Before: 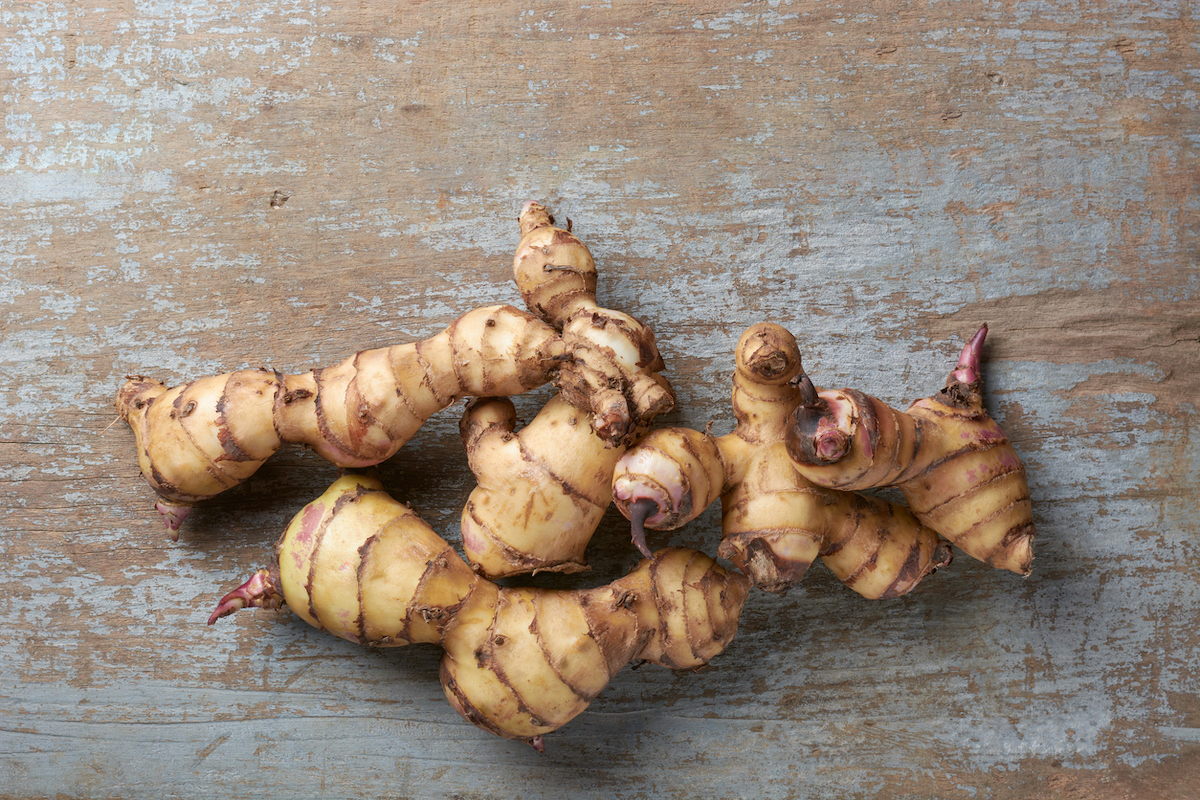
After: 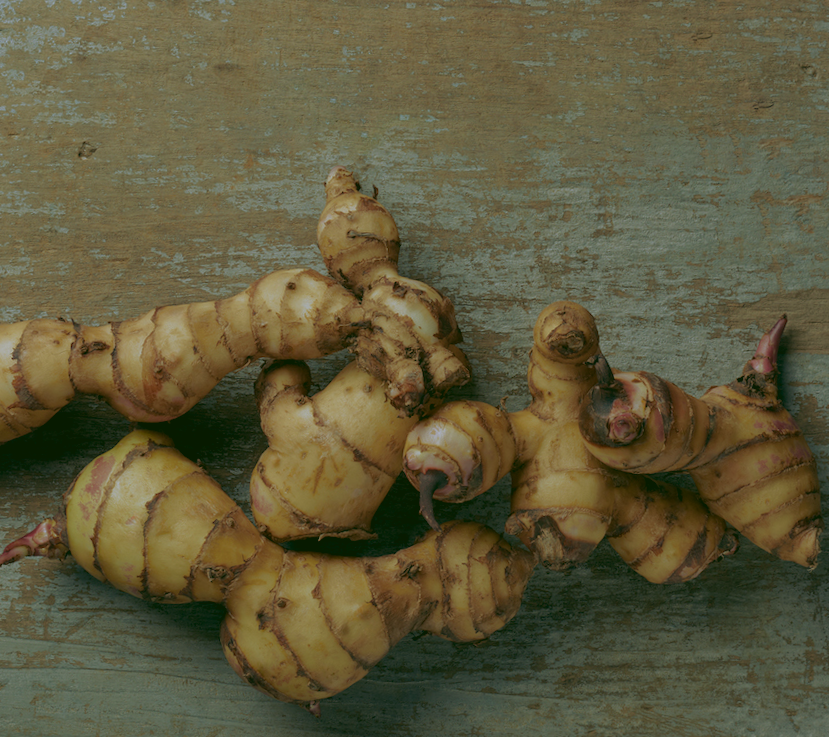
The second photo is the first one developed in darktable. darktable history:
crop and rotate: angle -3.27°, left 14.277%, top 0.028%, right 10.766%, bottom 0.028%
rgb curve: curves: ch0 [(0.123, 0.061) (0.995, 0.887)]; ch1 [(0.06, 0.116) (1, 0.906)]; ch2 [(0, 0) (0.824, 0.69) (1, 1)], mode RGB, independent channels, compensate middle gray true
tone equalizer: -7 EV 0.18 EV, -6 EV 0.12 EV, -5 EV 0.08 EV, -4 EV 0.04 EV, -2 EV -0.02 EV, -1 EV -0.04 EV, +0 EV -0.06 EV, luminance estimator HSV value / RGB max
base curve: curves: ch0 [(0, 0) (0.841, 0.609) (1, 1)]
